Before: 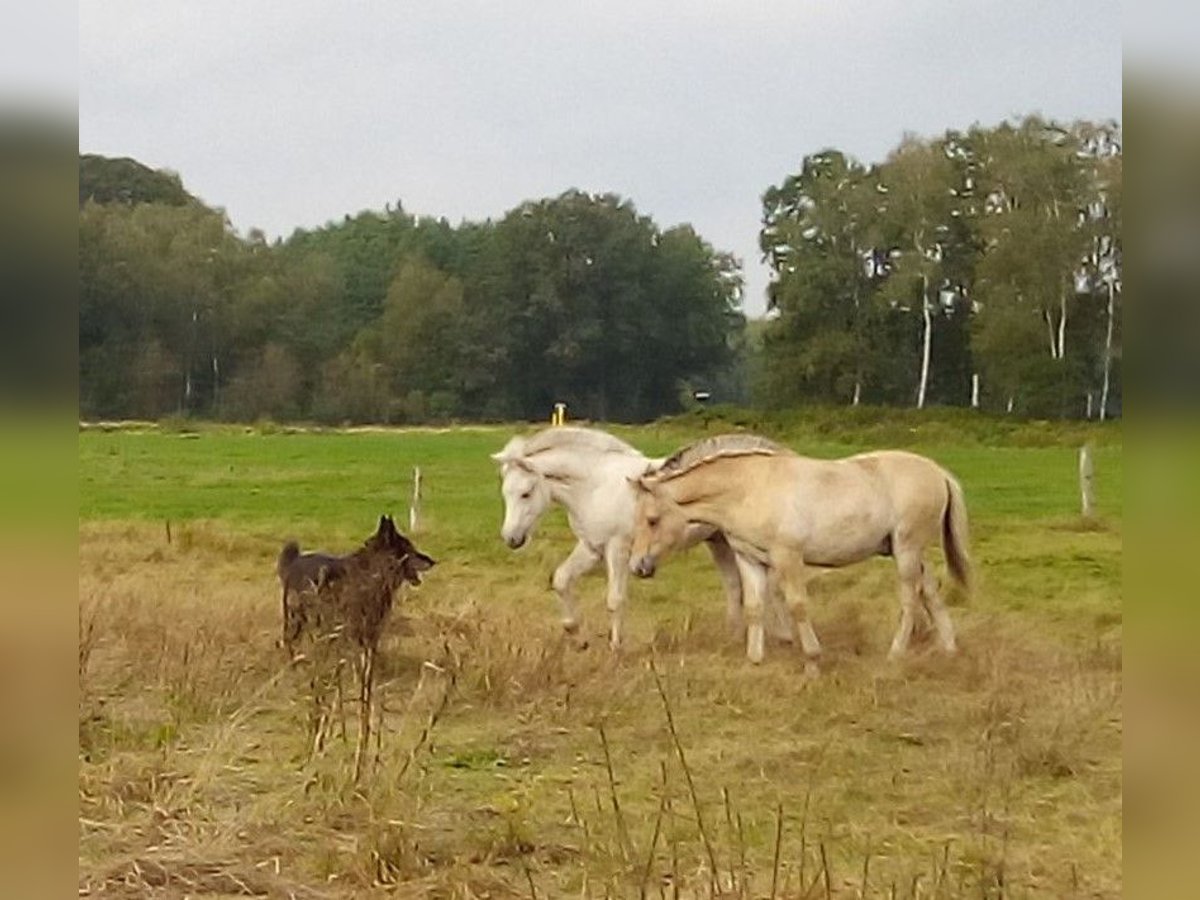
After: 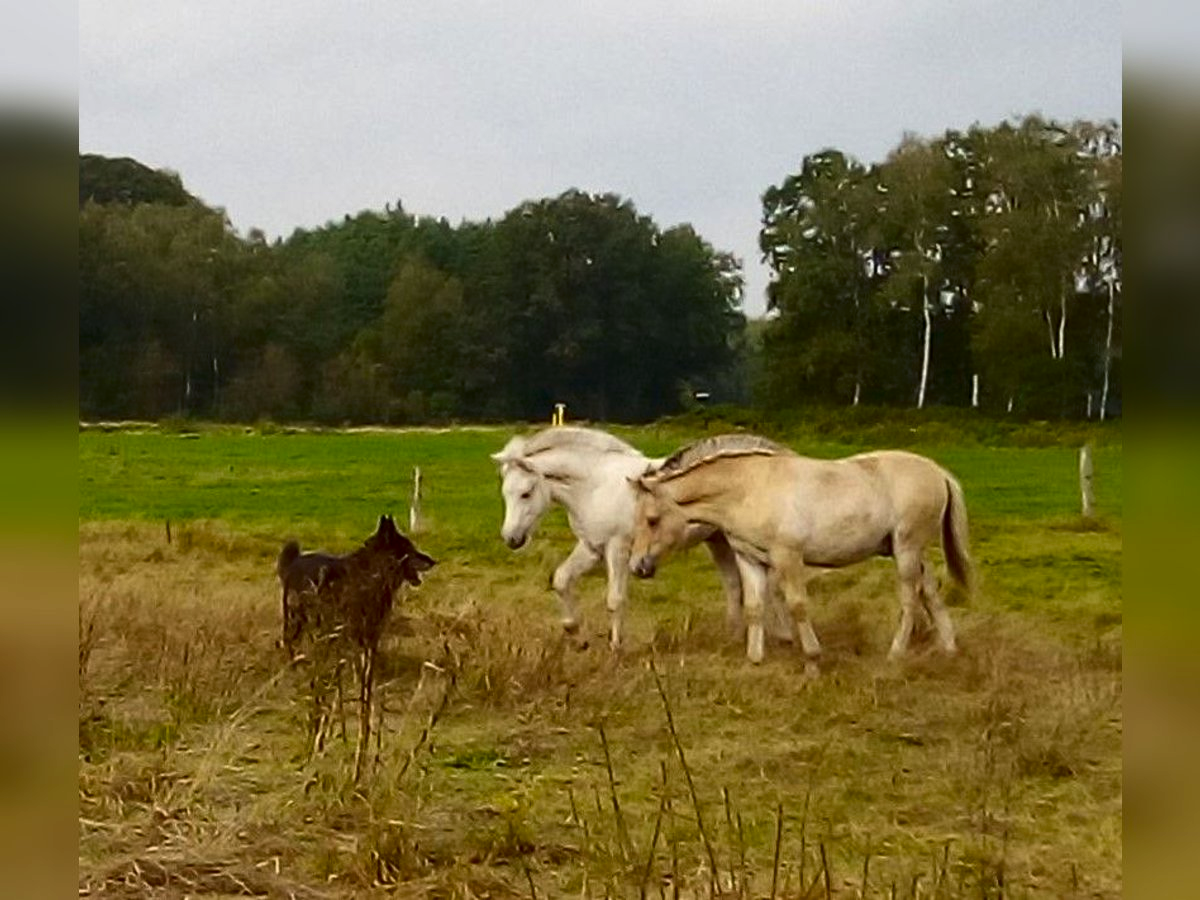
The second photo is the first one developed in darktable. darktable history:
contrast brightness saturation: contrast 0.132, brightness -0.238, saturation 0.144
